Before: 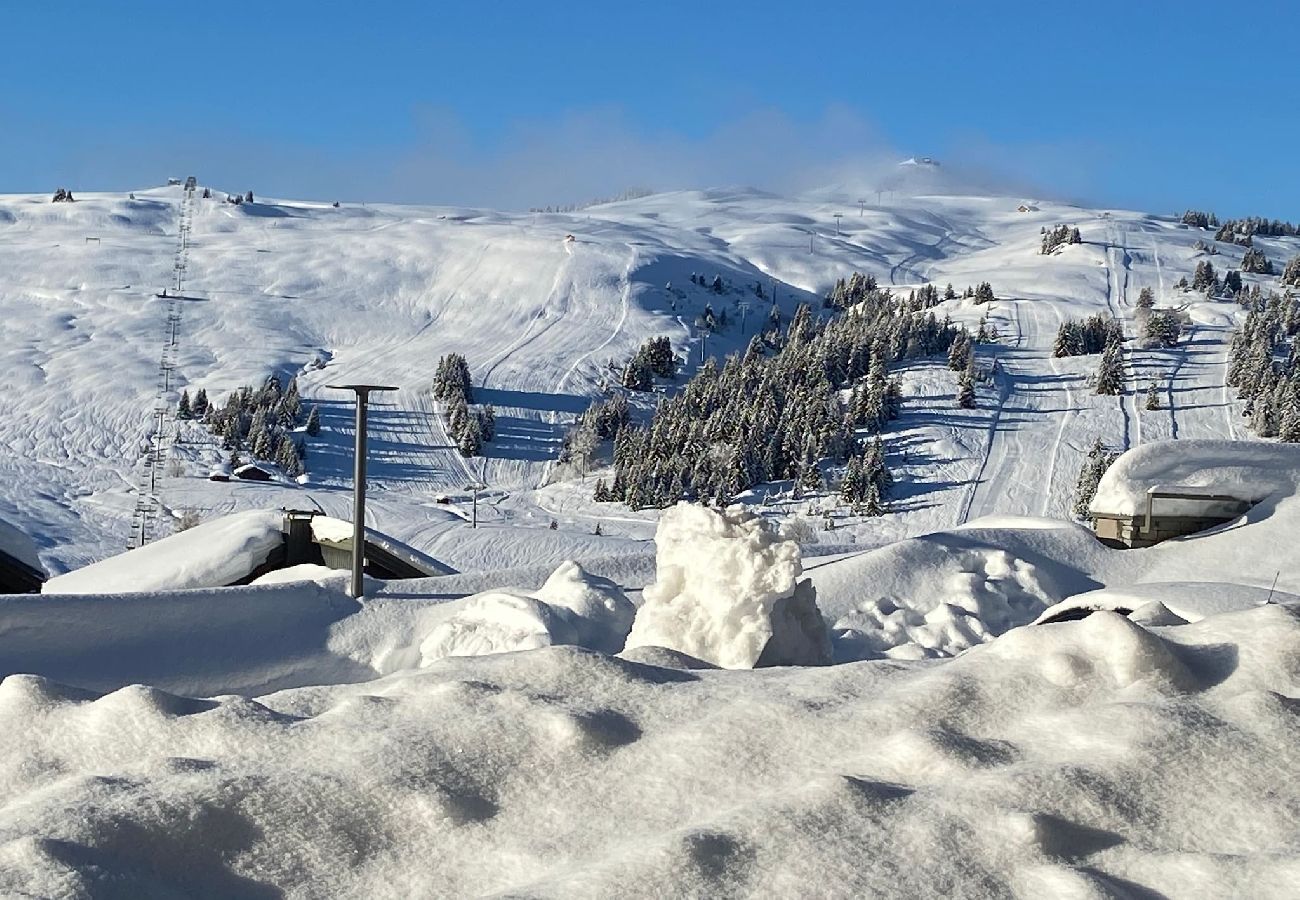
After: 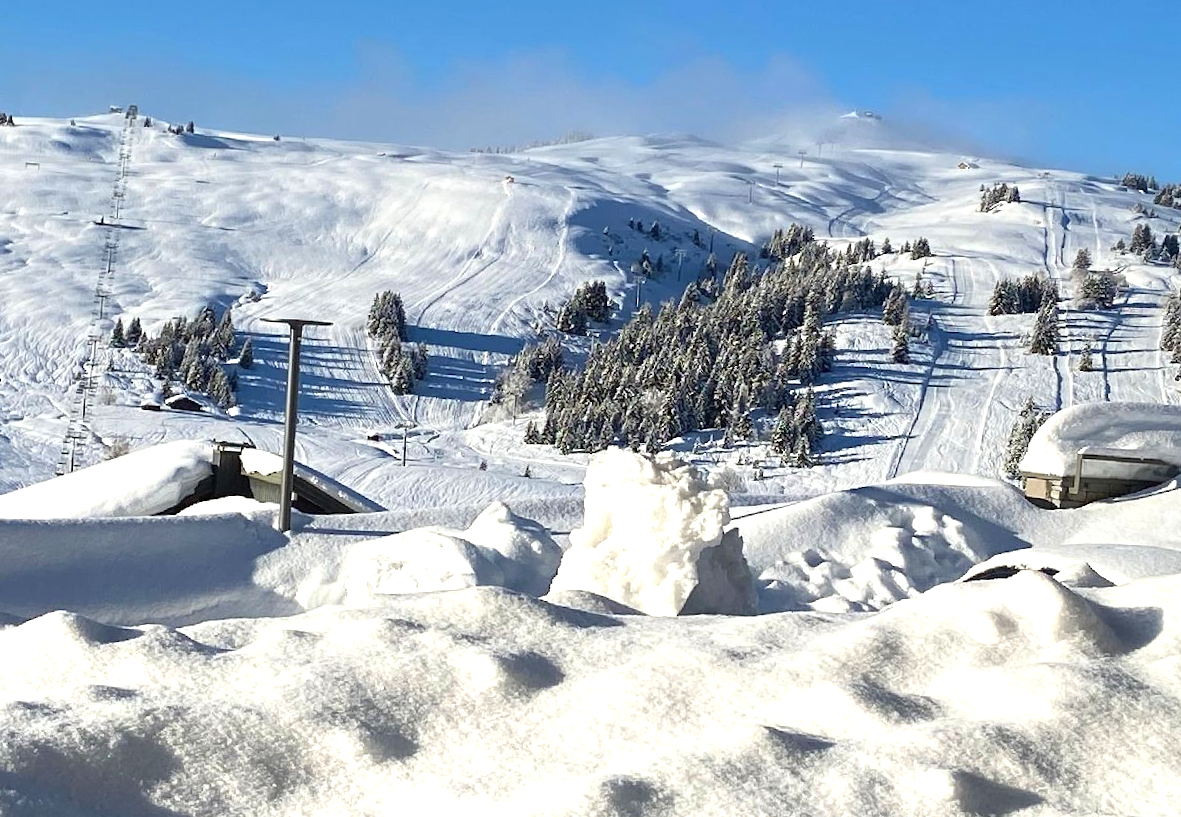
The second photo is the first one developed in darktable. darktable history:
exposure: black level correction 0, exposure 0.95 EV, compensate exposure bias true, compensate highlight preservation false
graduated density: rotation 5.63°, offset 76.9
crop and rotate: angle -1.96°, left 3.097%, top 4.154%, right 1.586%, bottom 0.529%
